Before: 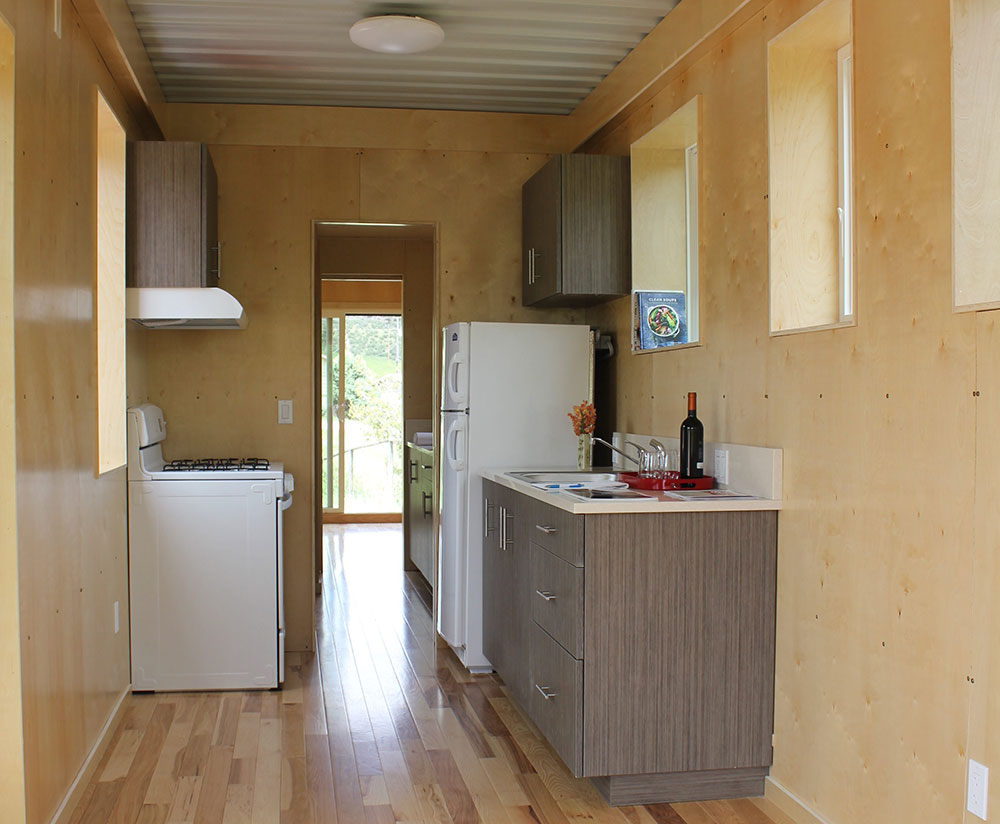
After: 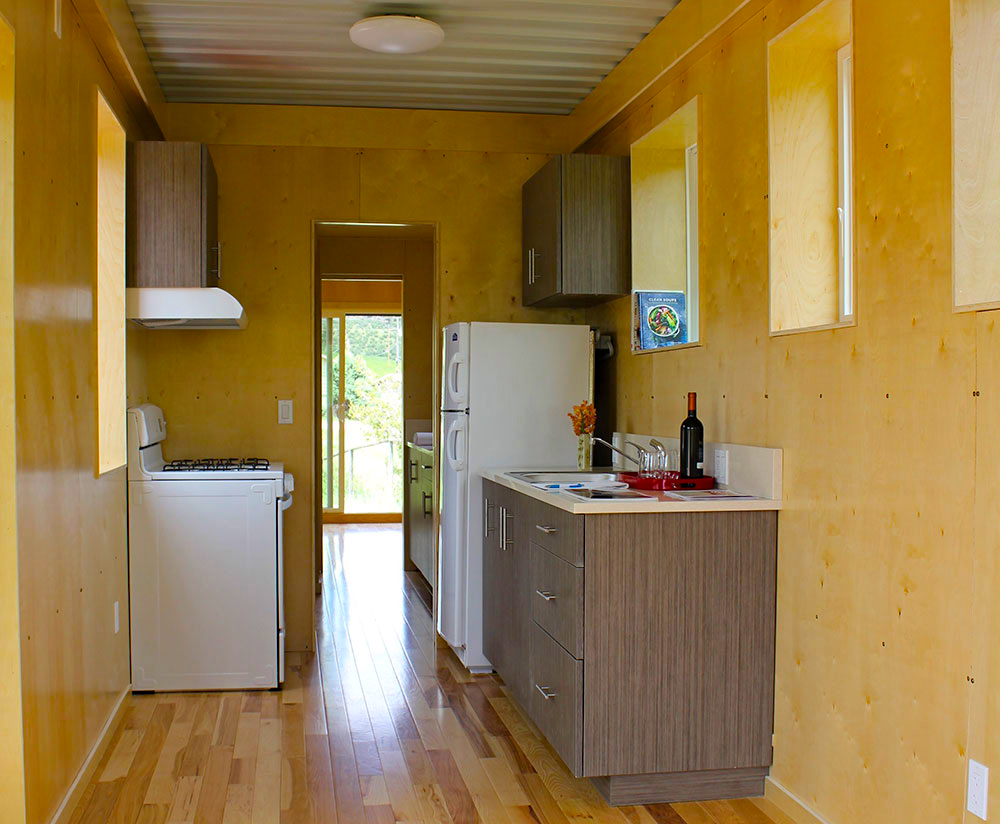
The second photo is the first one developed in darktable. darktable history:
white balance: emerald 1
color balance rgb: linear chroma grading › global chroma 10%, perceptual saturation grading › global saturation 30%, global vibrance 10%
haze removal: compatibility mode true, adaptive false
